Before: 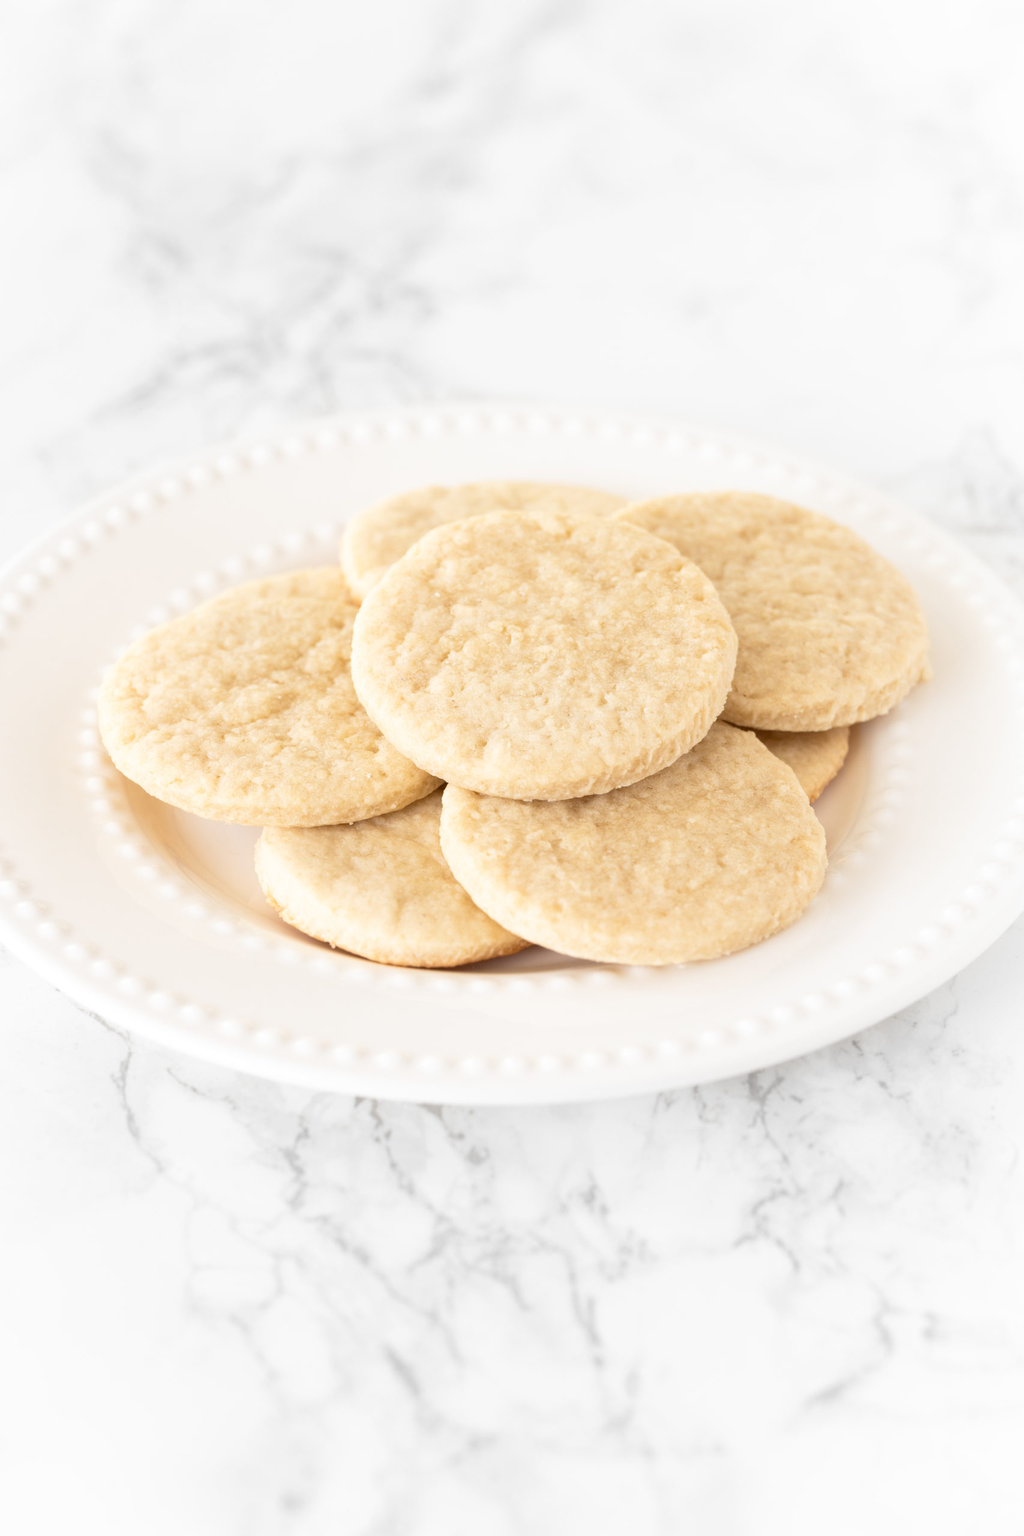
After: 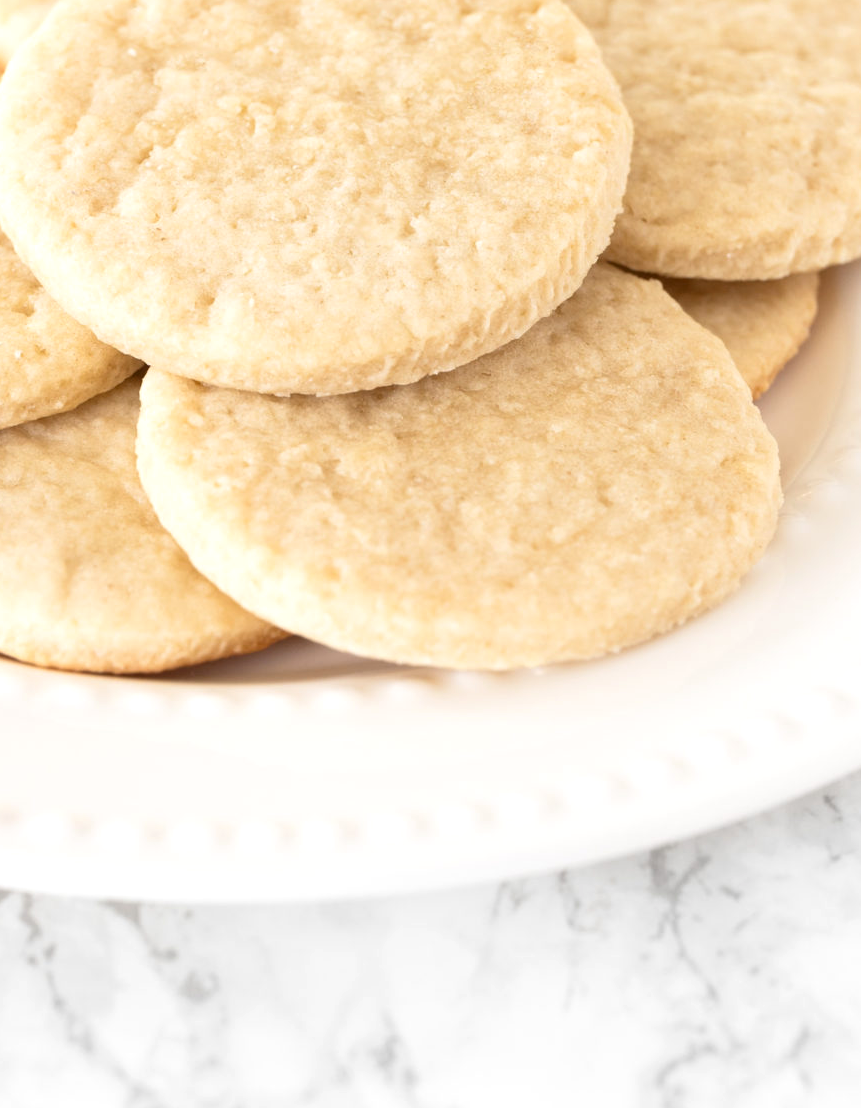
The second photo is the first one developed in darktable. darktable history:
levels: levels [0.016, 0.492, 0.969]
crop: left 34.978%, top 36.715%, right 14.527%, bottom 19.99%
